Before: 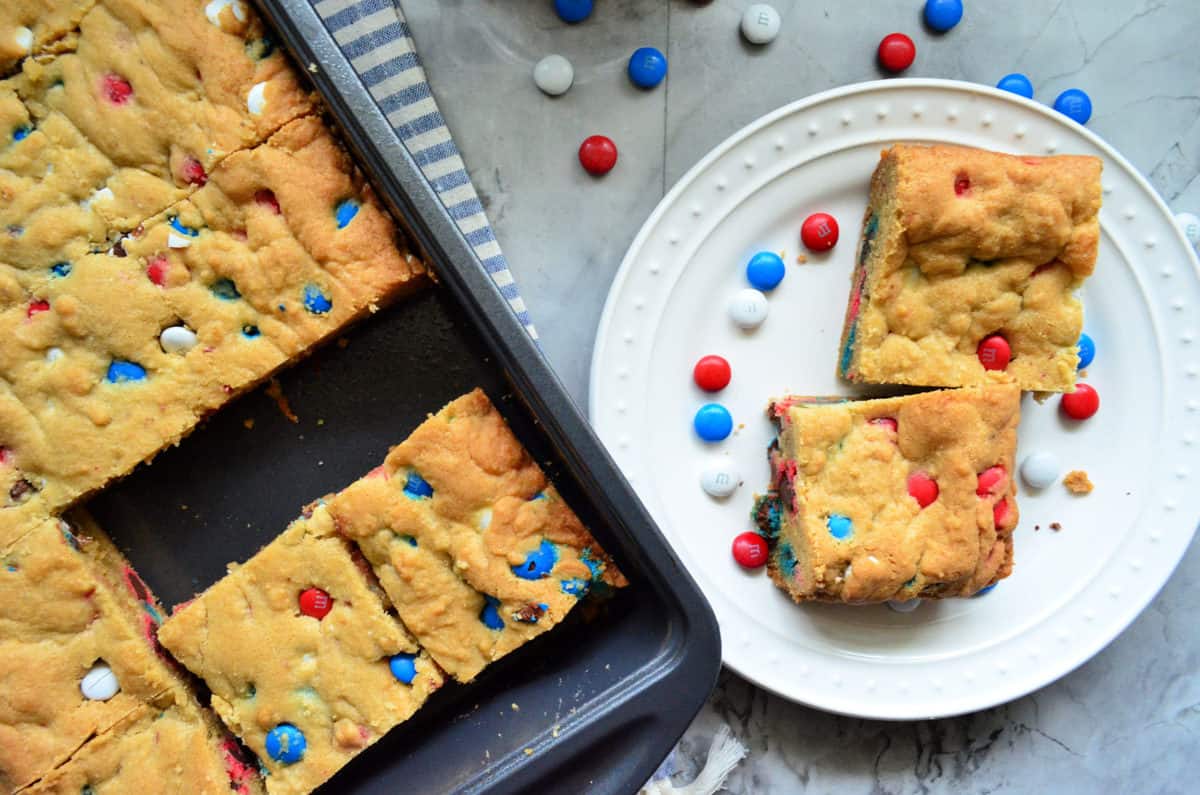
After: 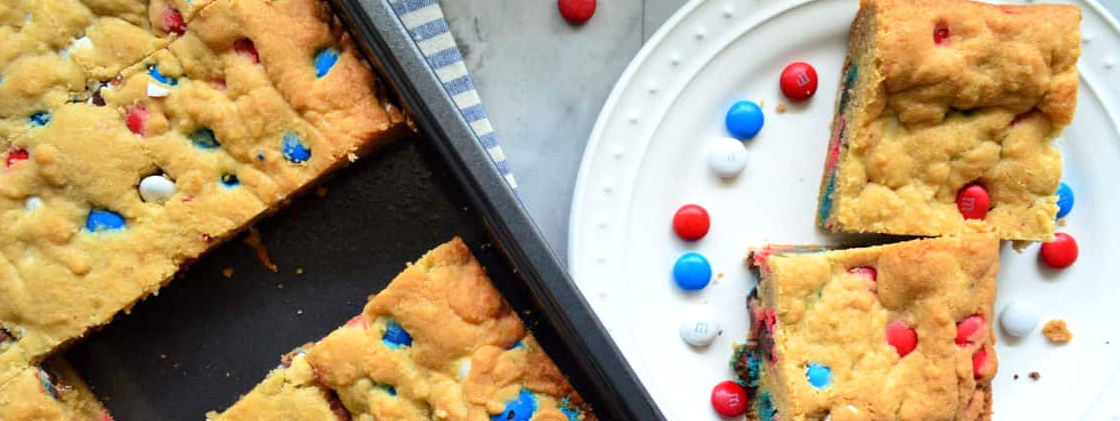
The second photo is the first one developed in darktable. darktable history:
crop: left 1.757%, top 19.022%, right 4.874%, bottom 27.923%
exposure: exposure 0.134 EV, compensate highlight preservation false
